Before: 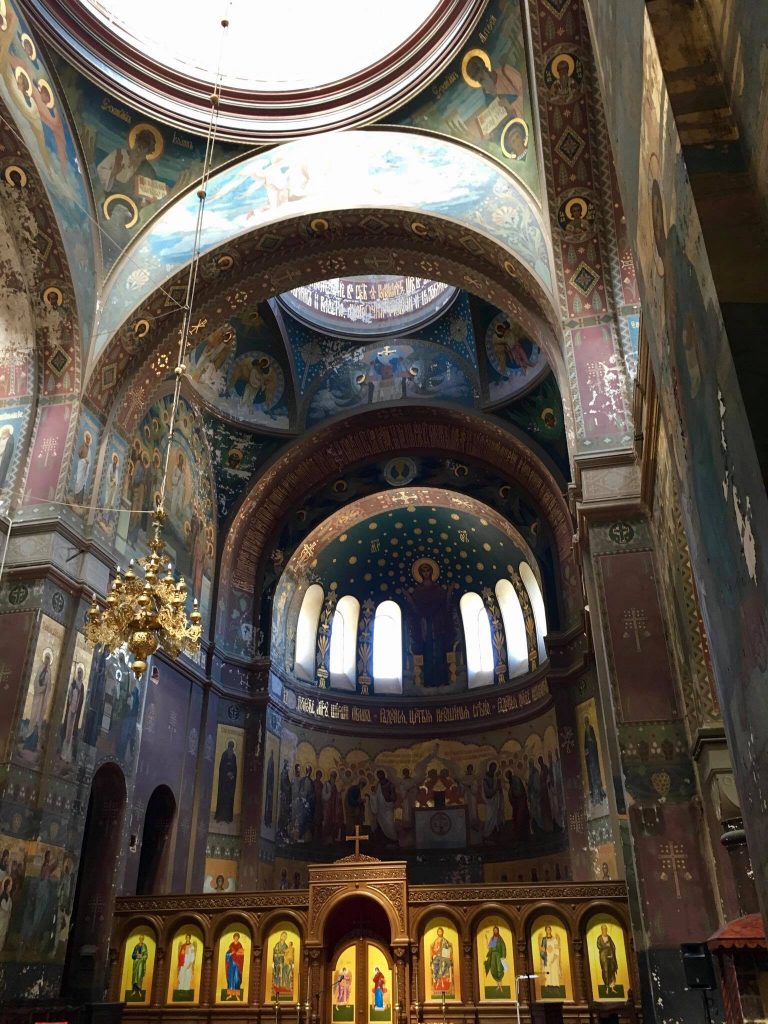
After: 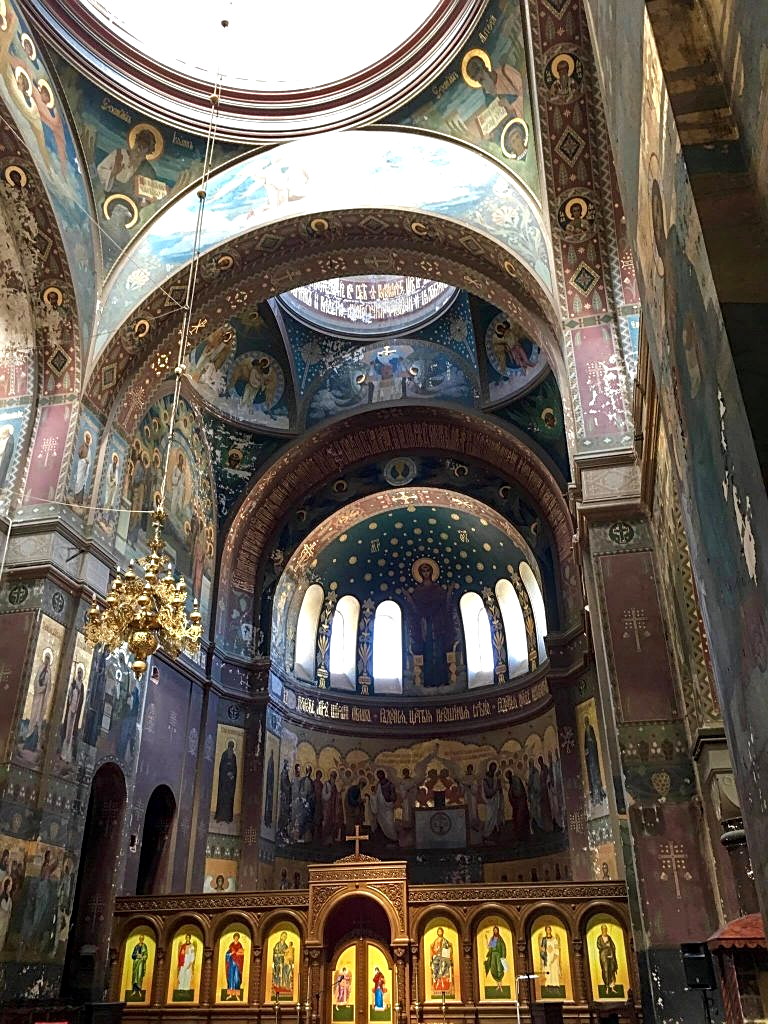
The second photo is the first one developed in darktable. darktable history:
sharpen: on, module defaults
local contrast: on, module defaults
exposure: exposure 0.367 EV, compensate highlight preservation false
